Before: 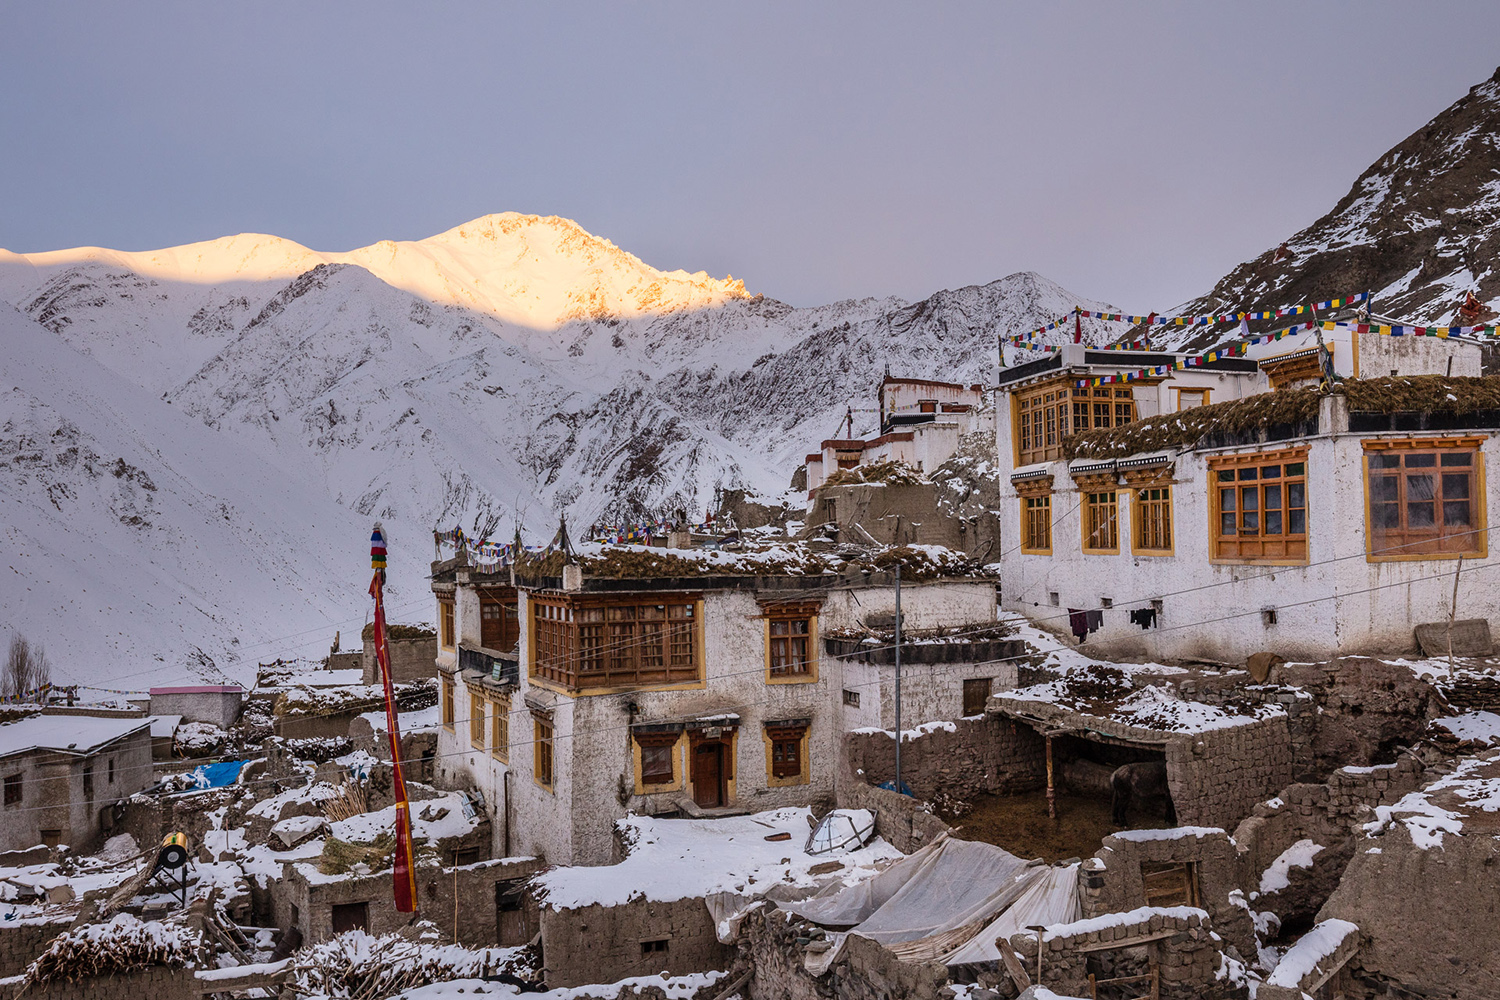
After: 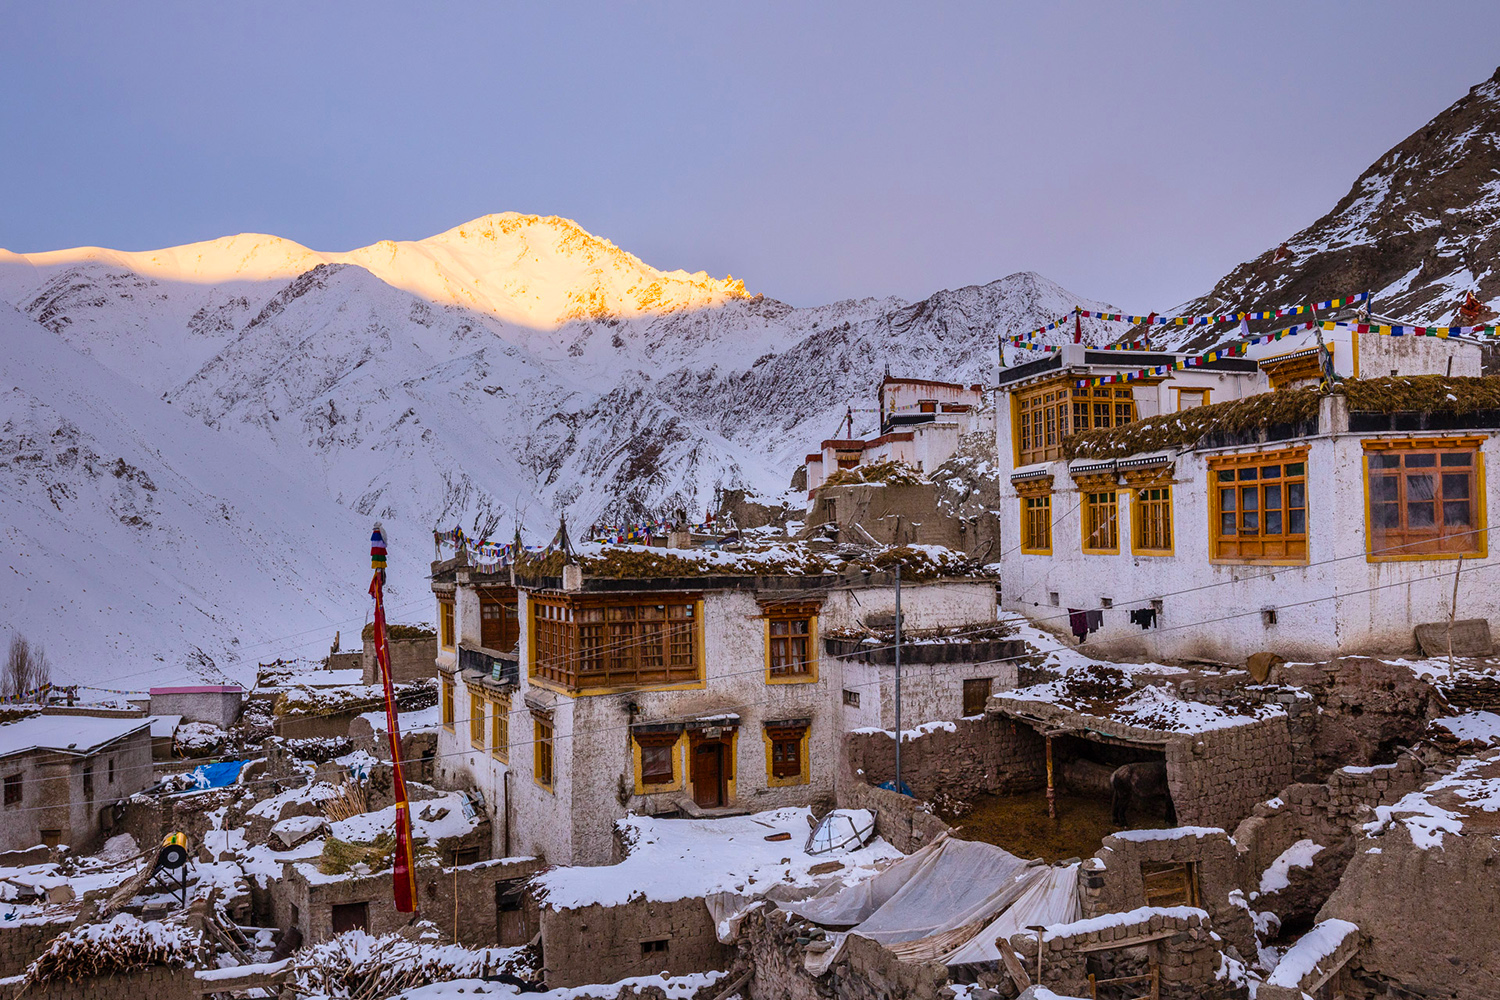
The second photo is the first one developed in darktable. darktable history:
color balance rgb: linear chroma grading › global chroma 10%, perceptual saturation grading › global saturation 30%, global vibrance 10%
white balance: red 0.983, blue 1.036
